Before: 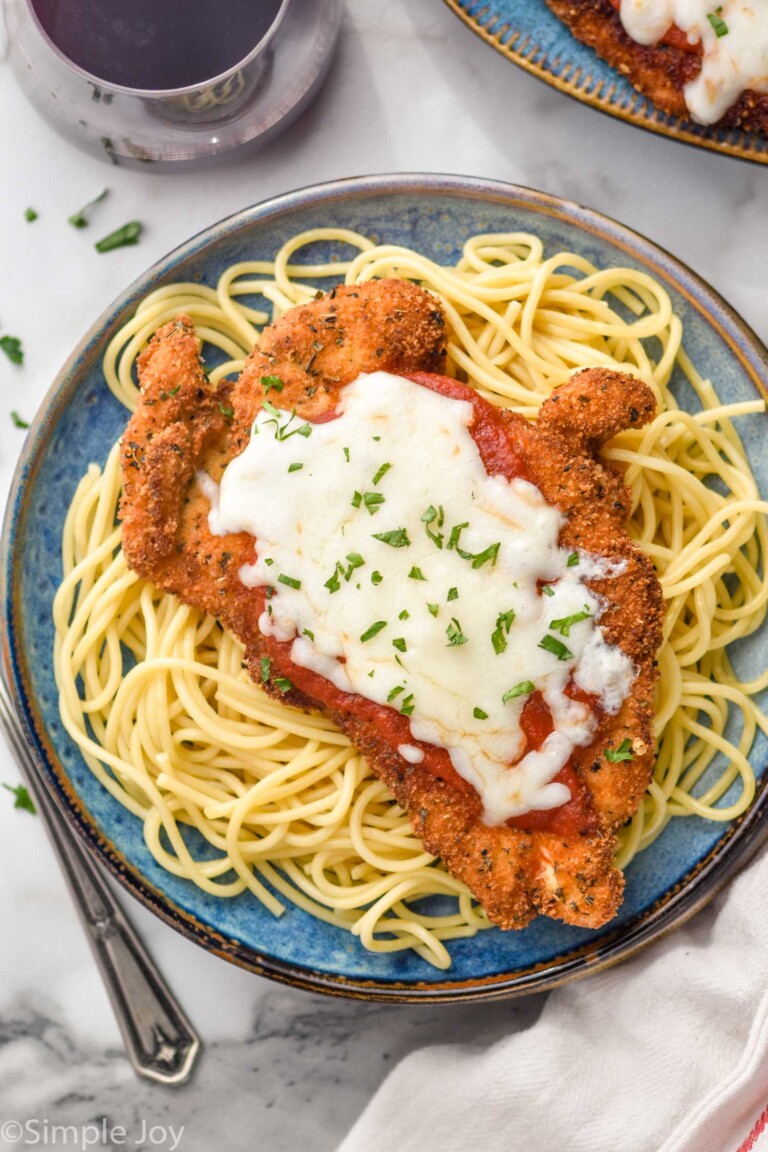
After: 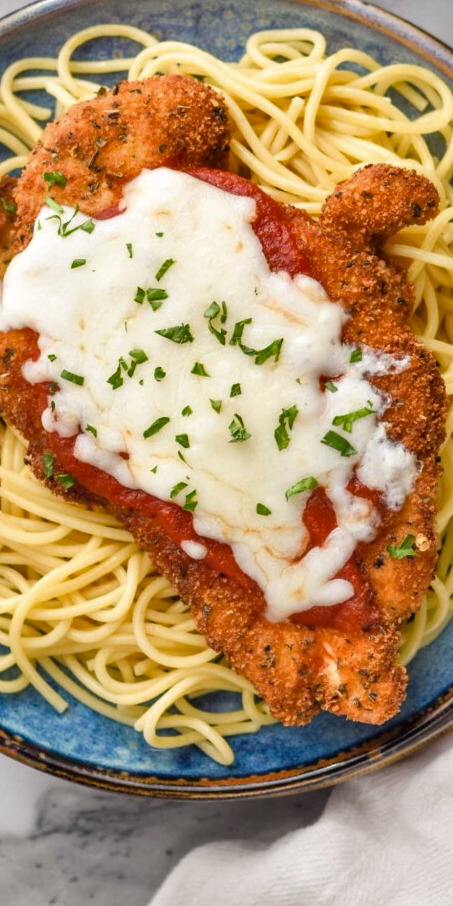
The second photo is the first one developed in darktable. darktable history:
shadows and highlights: shadows color adjustment 97.66%, soften with gaussian
crop and rotate: left 28.256%, top 17.734%, right 12.656%, bottom 3.573%
